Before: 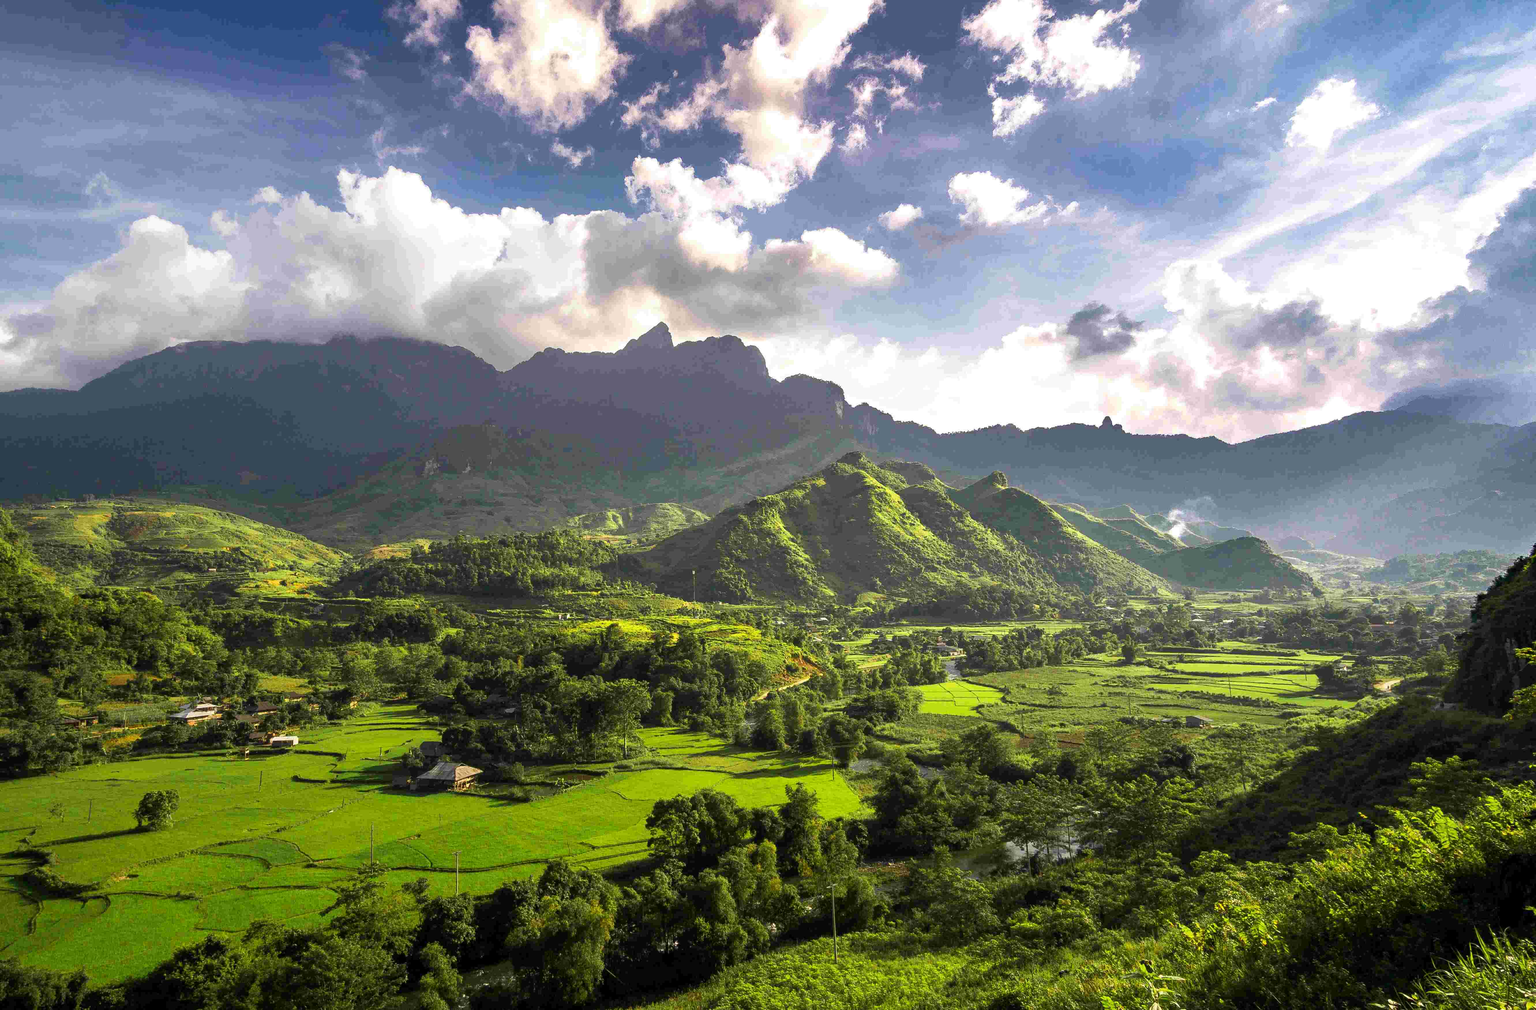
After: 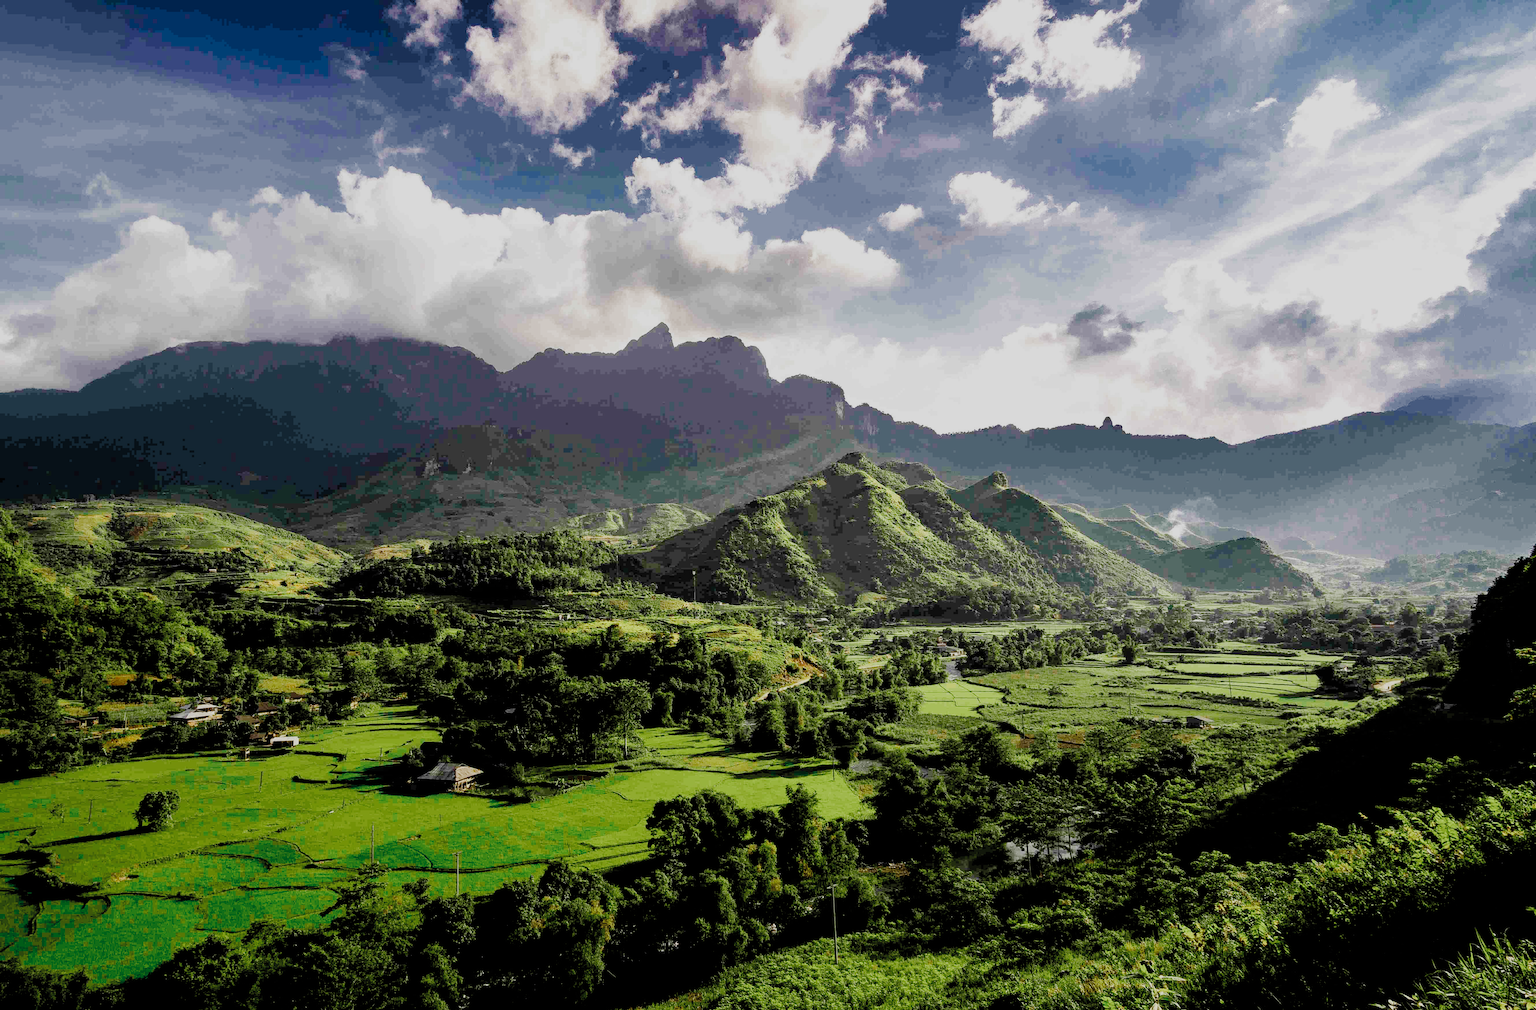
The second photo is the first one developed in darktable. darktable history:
color zones: curves: ch0 [(0, 0.5) (0.125, 0.4) (0.25, 0.5) (0.375, 0.4) (0.5, 0.4) (0.625, 0.35) (0.75, 0.35) (0.875, 0.5)]; ch1 [(0, 0.35) (0.125, 0.45) (0.25, 0.35) (0.375, 0.35) (0.5, 0.35) (0.625, 0.35) (0.75, 0.45) (0.875, 0.35)]; ch2 [(0, 0.6) (0.125, 0.5) (0.25, 0.5) (0.375, 0.6) (0.5, 0.6) (0.625, 0.5) (0.75, 0.5) (0.875, 0.5)]
filmic rgb: black relative exposure -2.85 EV, white relative exposure 4.56 EV, hardness 1.77, contrast 1.25, preserve chrominance no, color science v5 (2021)
tone curve: curves: ch0 [(0, 0) (0.003, 0.003) (0.011, 0.011) (0.025, 0.025) (0.044, 0.044) (0.069, 0.069) (0.1, 0.099) (0.136, 0.135) (0.177, 0.176) (0.224, 0.223) (0.277, 0.275) (0.335, 0.333) (0.399, 0.396) (0.468, 0.465) (0.543, 0.545) (0.623, 0.625) (0.709, 0.71) (0.801, 0.801) (0.898, 0.898) (1, 1)], preserve colors none
